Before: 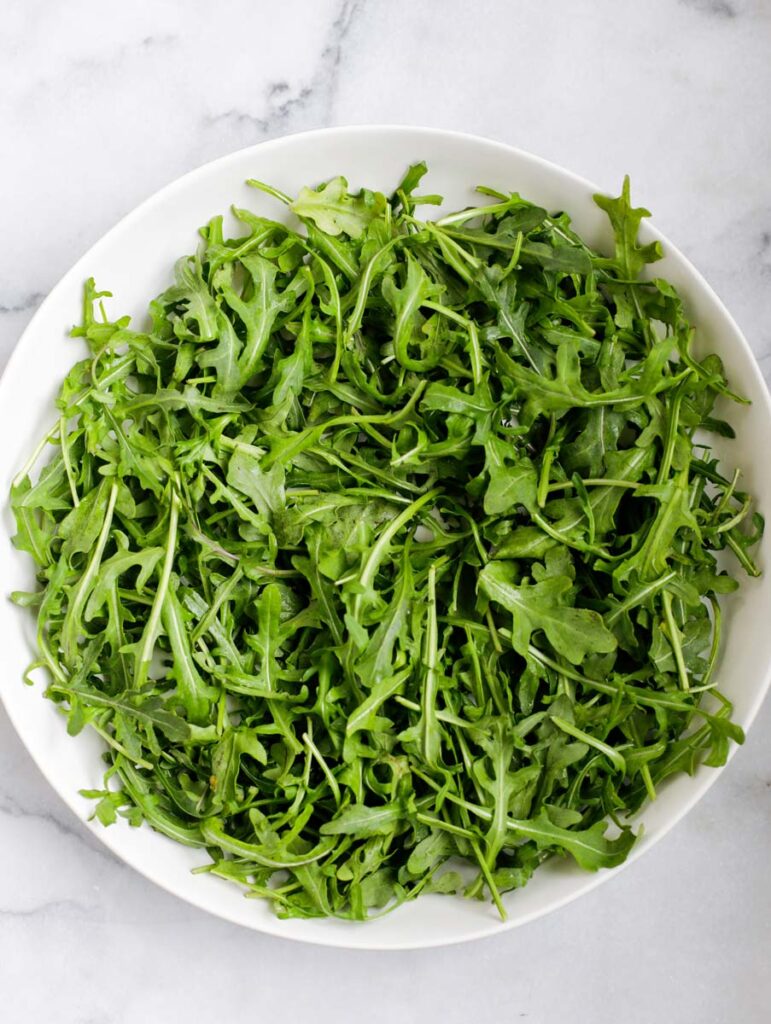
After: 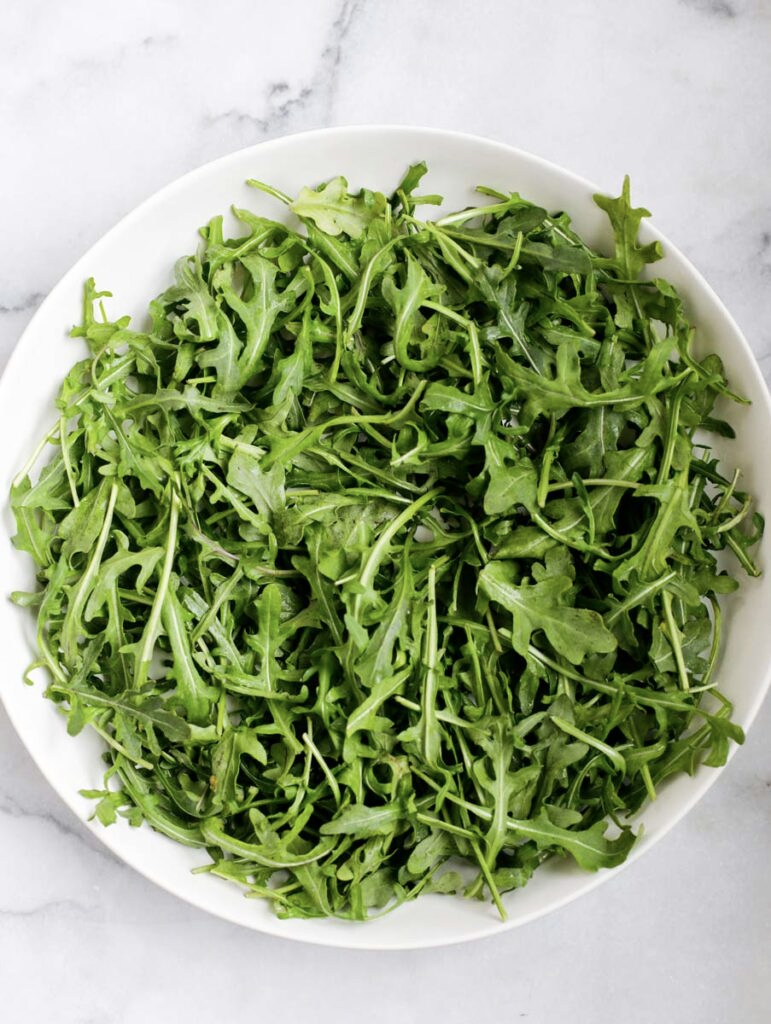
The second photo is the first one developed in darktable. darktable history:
contrast brightness saturation: contrast 0.106, saturation -0.166
